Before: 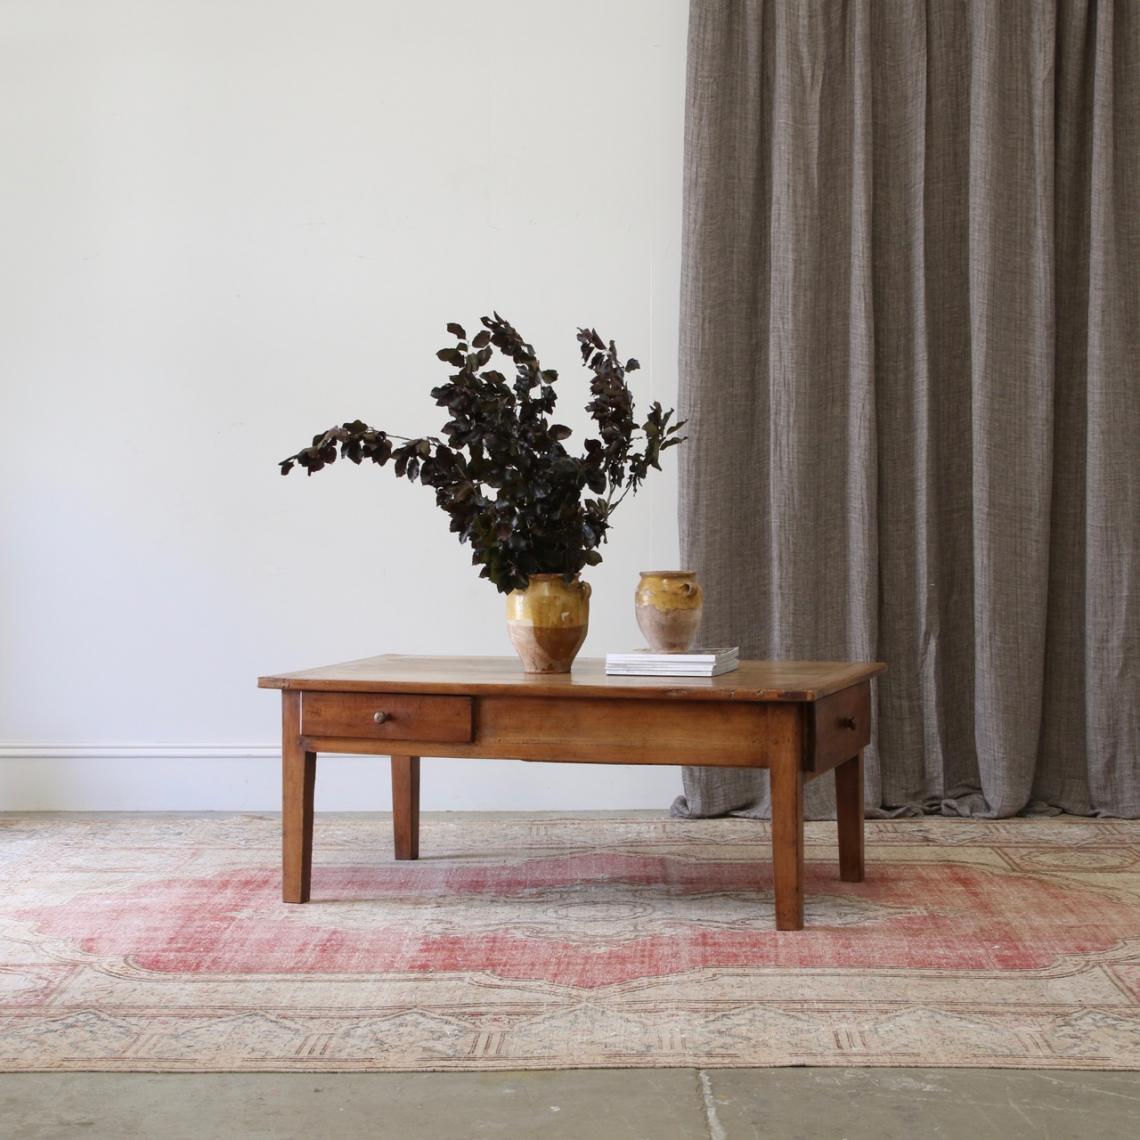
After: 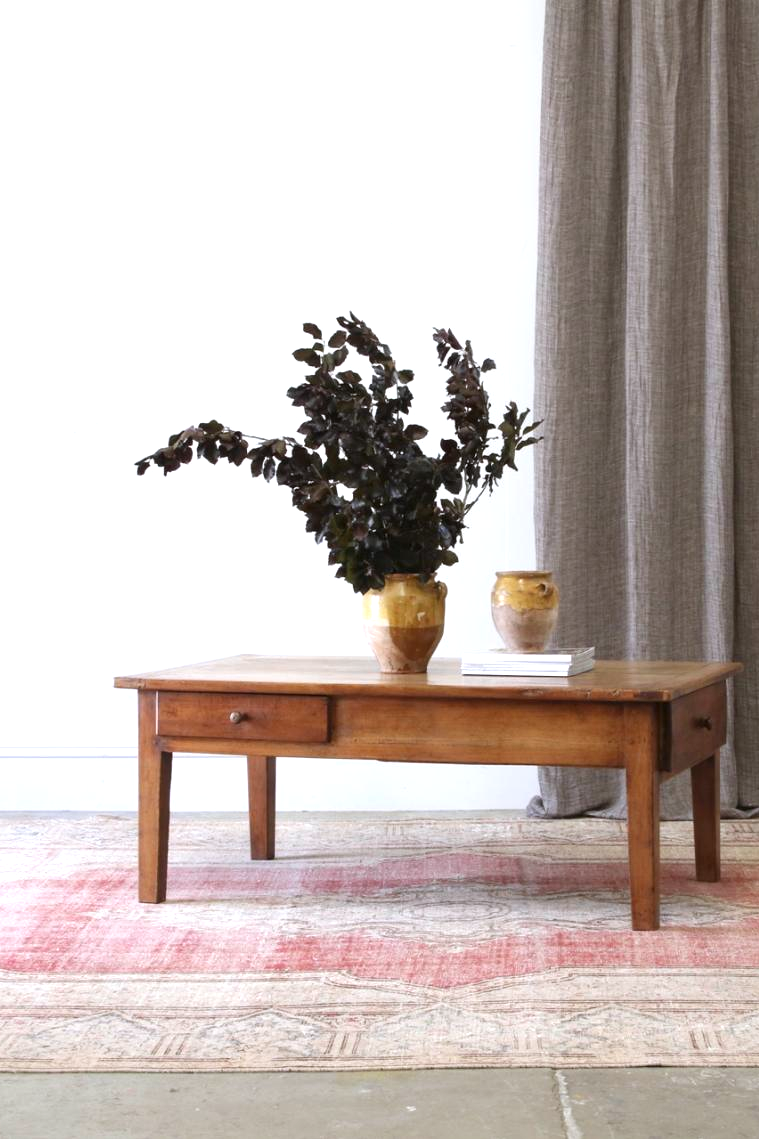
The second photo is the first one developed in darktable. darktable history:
crop and rotate: left 12.673%, right 20.66%
exposure: black level correction 0, exposure 0.68 EV, compensate exposure bias true, compensate highlight preservation false
white balance: red 0.983, blue 1.036
